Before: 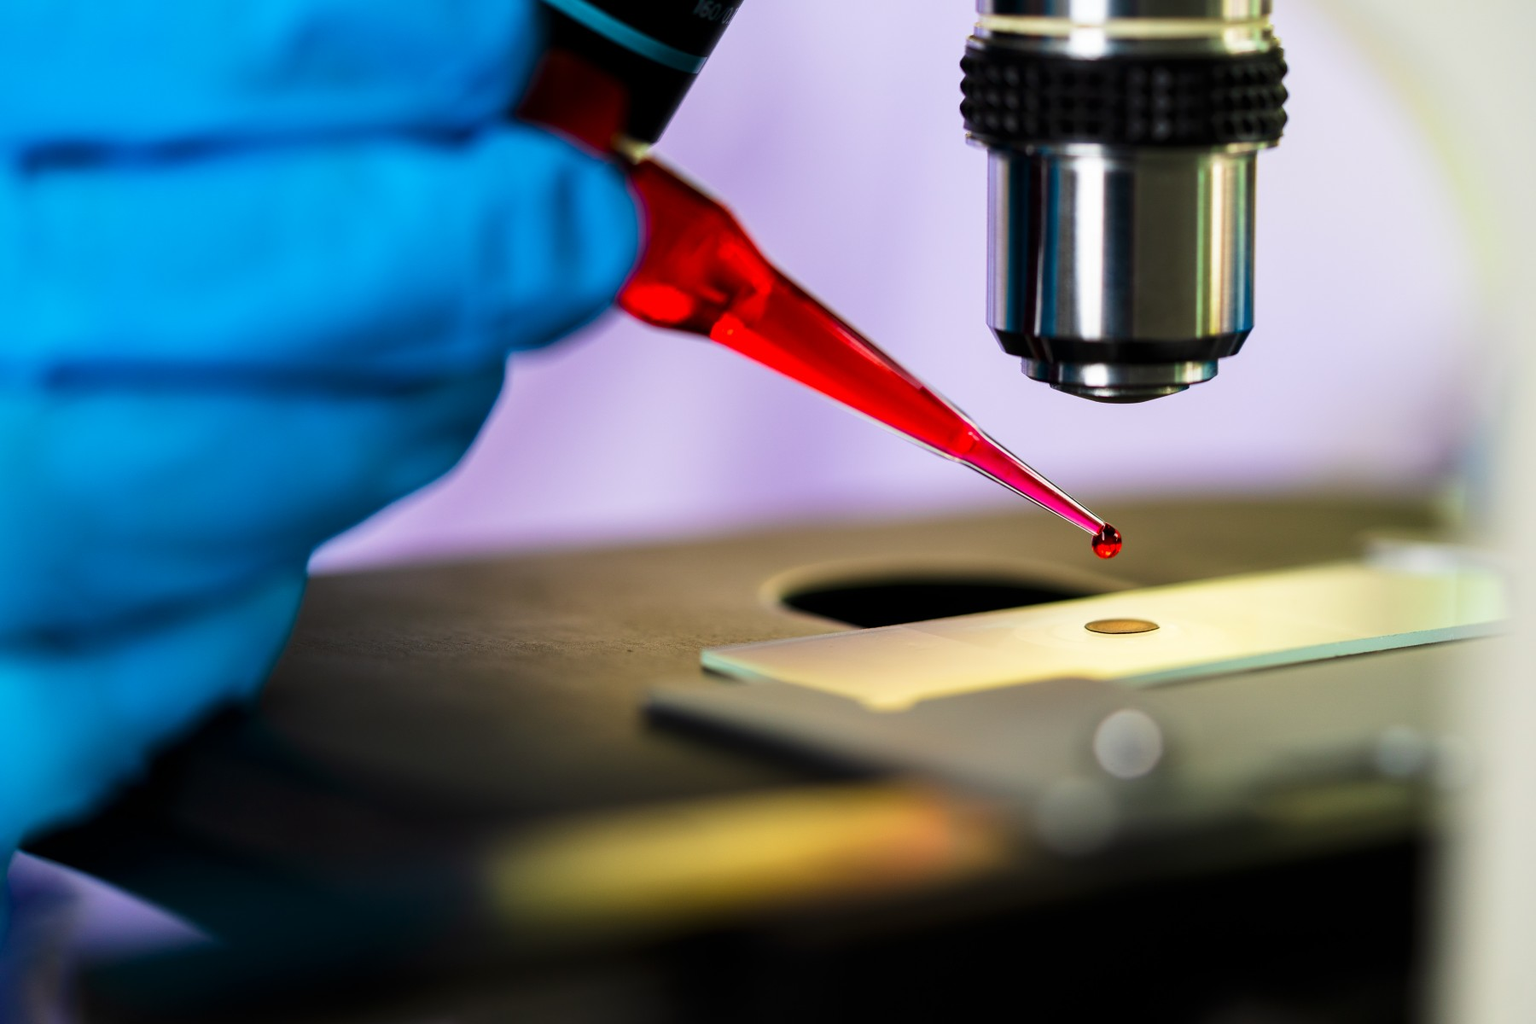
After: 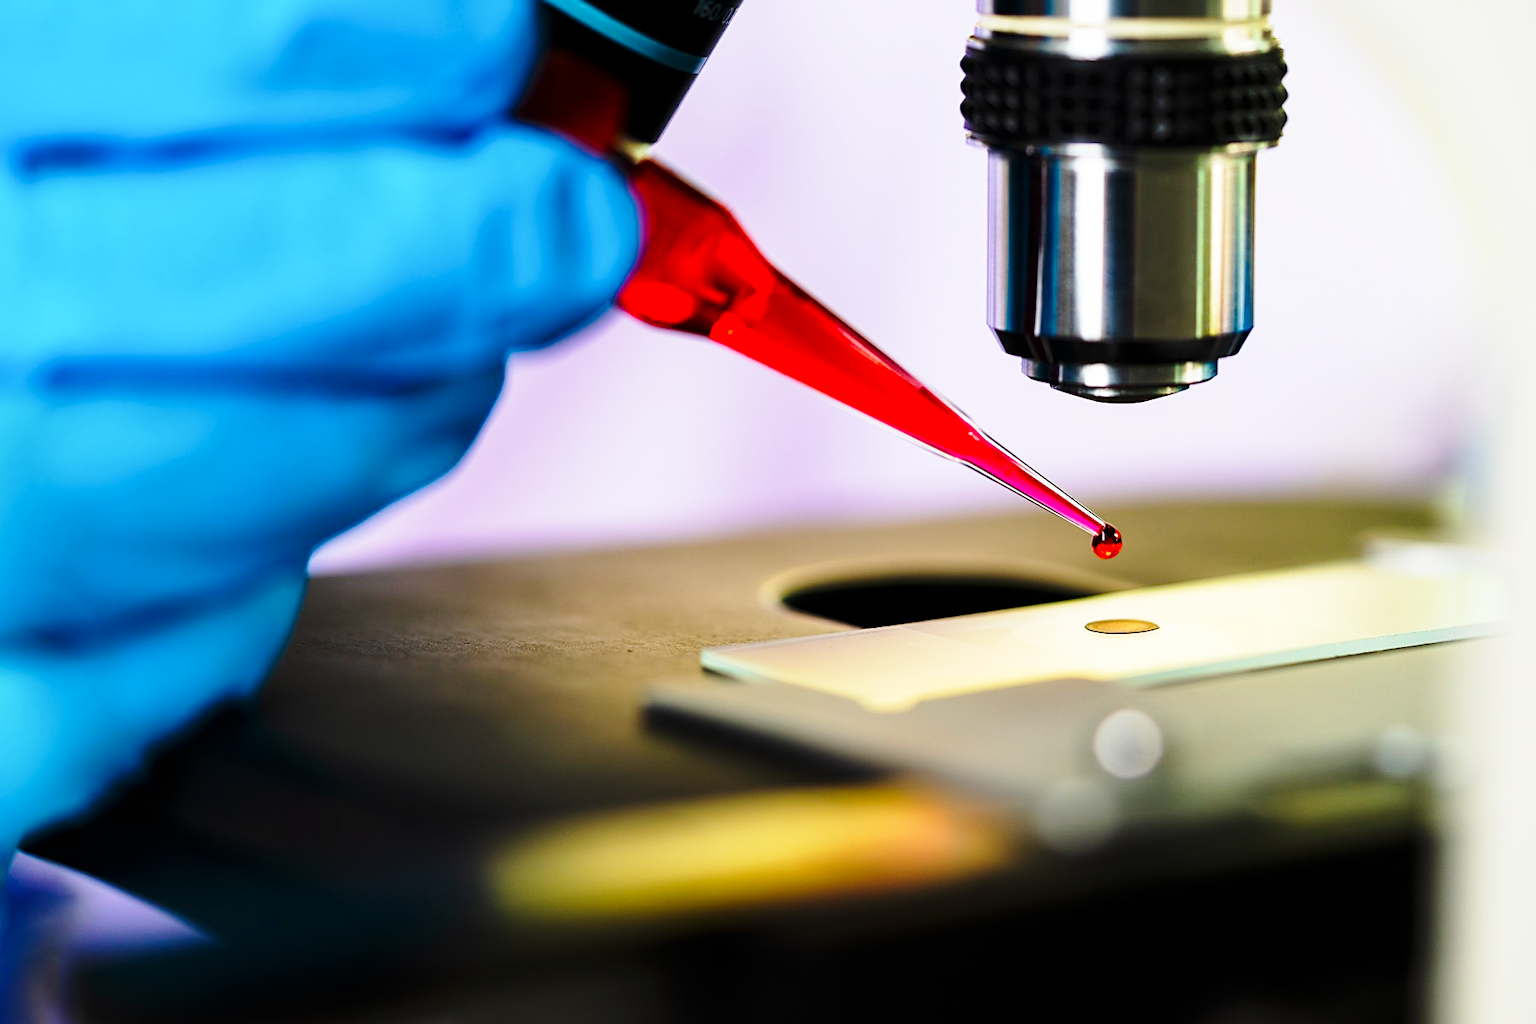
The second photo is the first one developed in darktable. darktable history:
vibrance: on, module defaults
base curve: curves: ch0 [(0, 0) (0.028, 0.03) (0.121, 0.232) (0.46, 0.748) (0.859, 0.968) (1, 1)], preserve colors none
sharpen: on, module defaults
